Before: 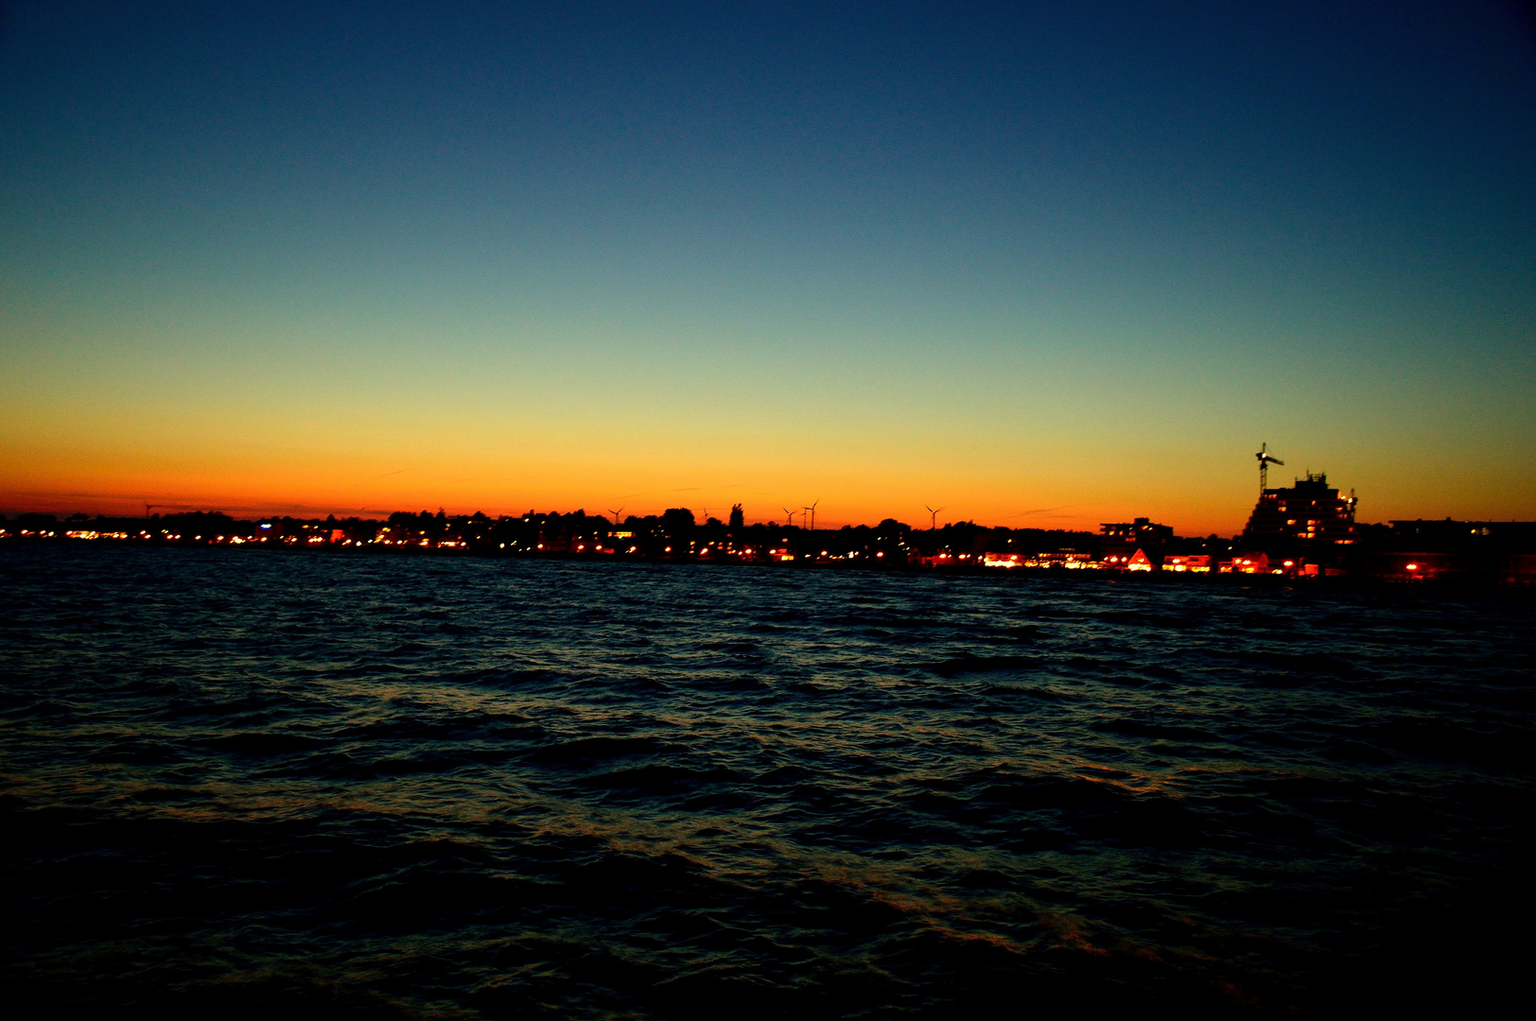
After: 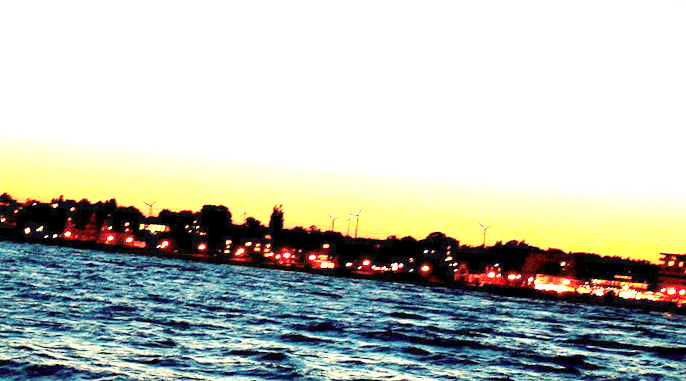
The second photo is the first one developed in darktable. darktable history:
crop: left 31.751%, top 32.172%, right 27.8%, bottom 35.83%
white balance: emerald 1
tone equalizer "contrast tone curve: medium": -8 EV -0.75 EV, -7 EV -0.7 EV, -6 EV -0.6 EV, -5 EV -0.4 EV, -3 EV 0.4 EV, -2 EV 0.6 EV, -1 EV 0.7 EV, +0 EV 0.75 EV, edges refinement/feathering 500, mask exposure compensation -1.57 EV, preserve details no
exposure: exposure 0.921 EV
rotate and perspective: rotation 4.1°, automatic cropping off
